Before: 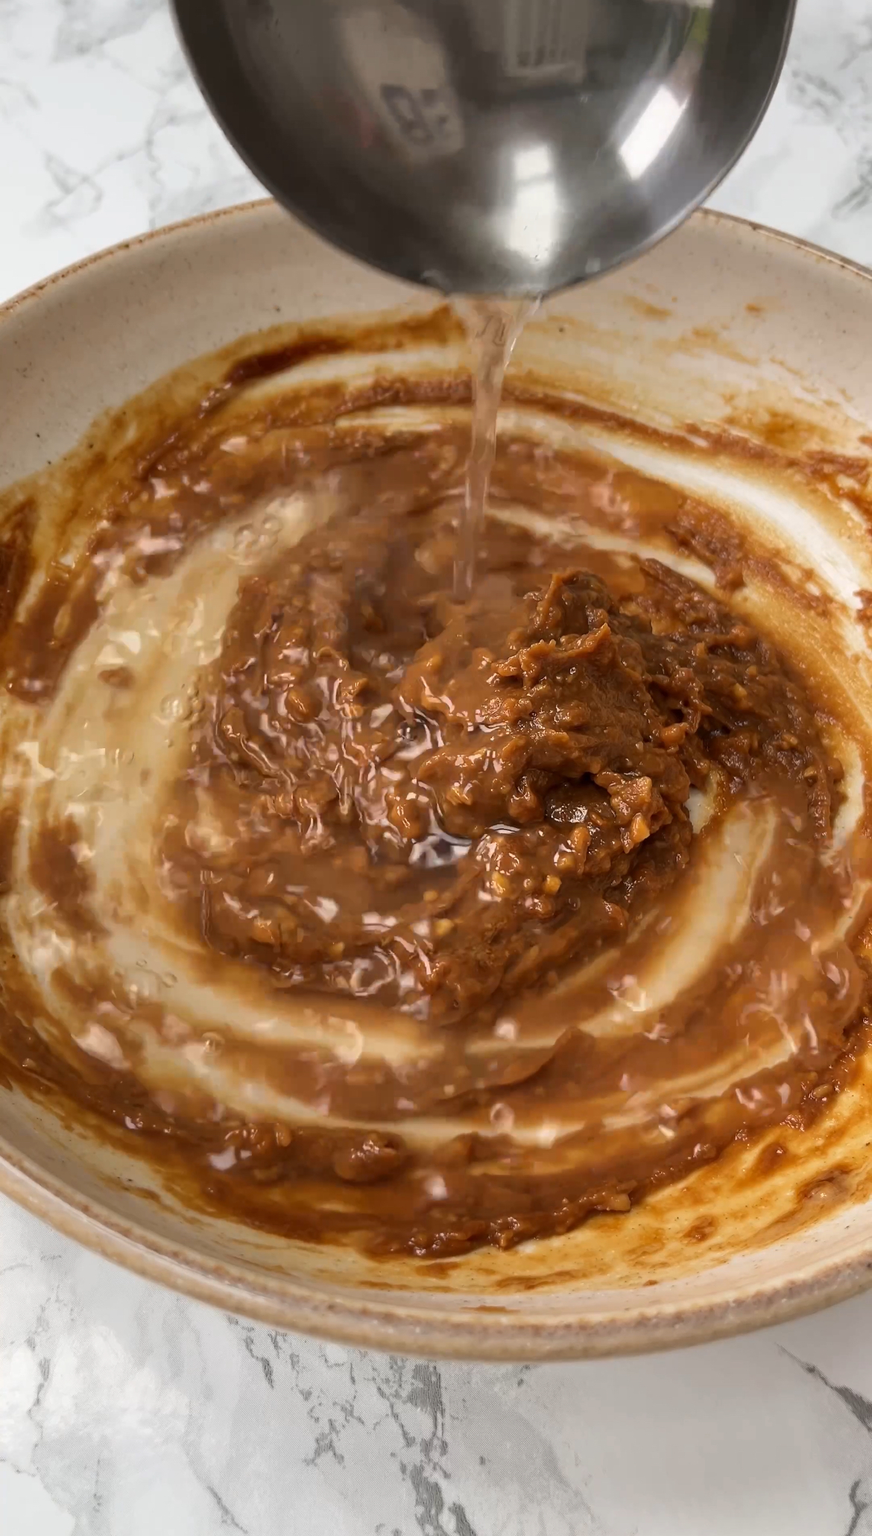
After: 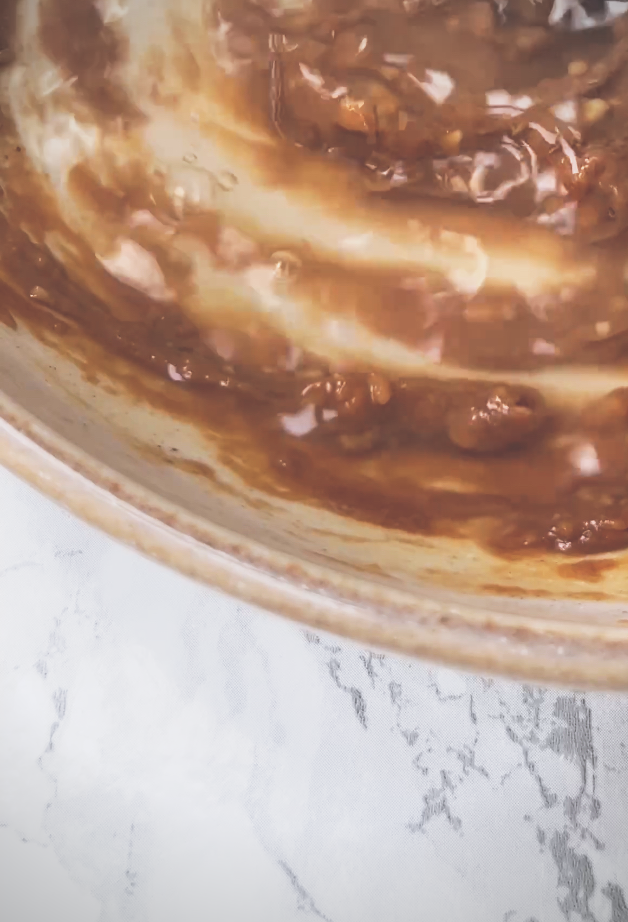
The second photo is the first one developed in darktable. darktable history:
exposure: black level correction -0.027, compensate highlight preservation false
color calibration: gray › normalize channels true, illuminant as shot in camera, x 0.358, y 0.373, temperature 4628.91 K, gamut compression 0
vignetting: on, module defaults
crop and rotate: top 55.039%, right 46.262%, bottom 0.212%
base curve: curves: ch0 [(0, 0) (0.088, 0.125) (0.176, 0.251) (0.354, 0.501) (0.613, 0.749) (1, 0.877)], preserve colors none
